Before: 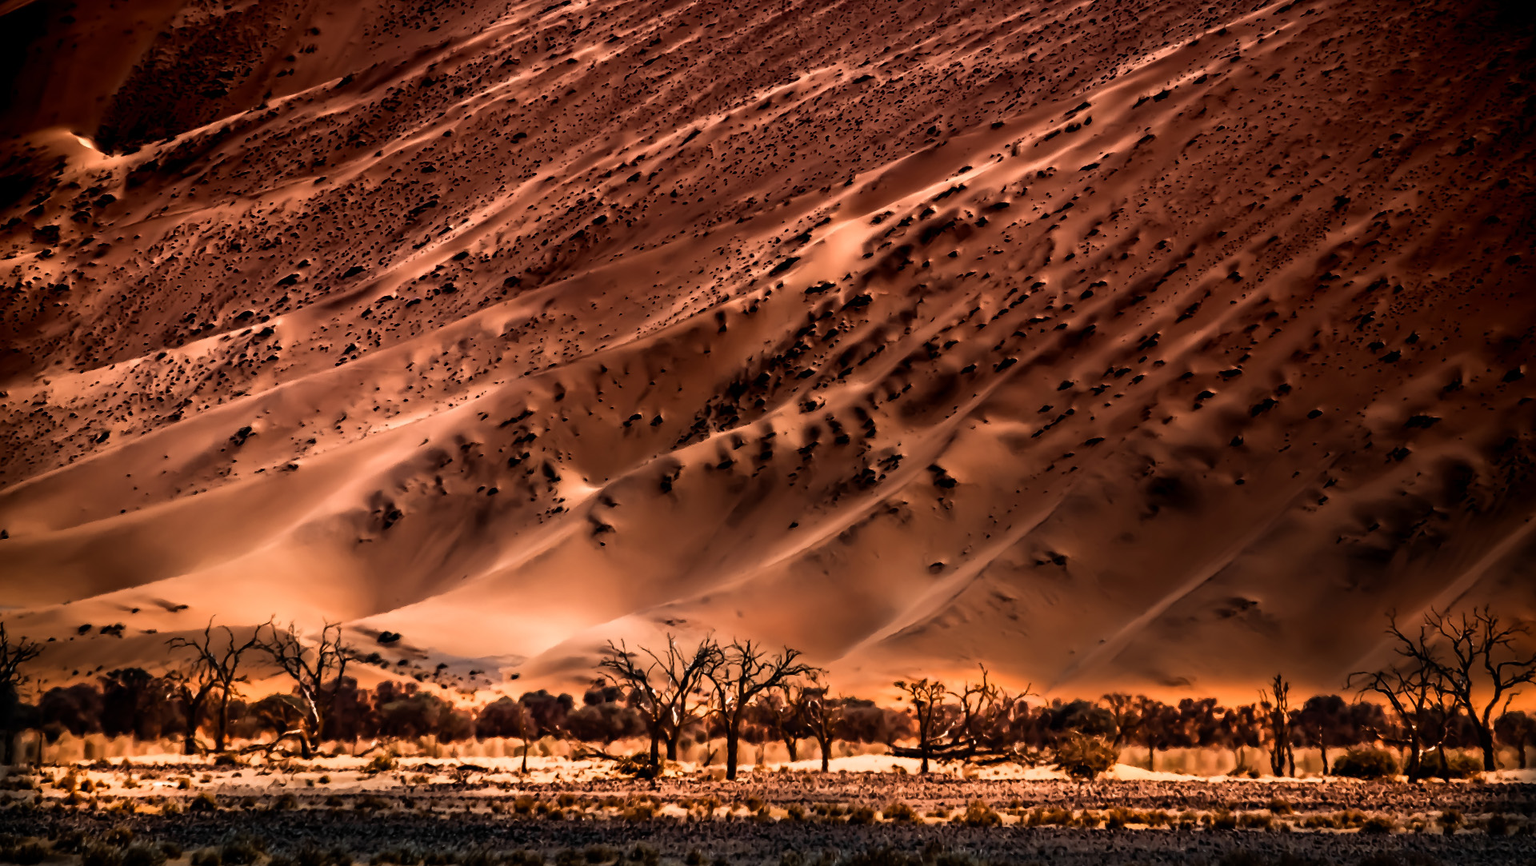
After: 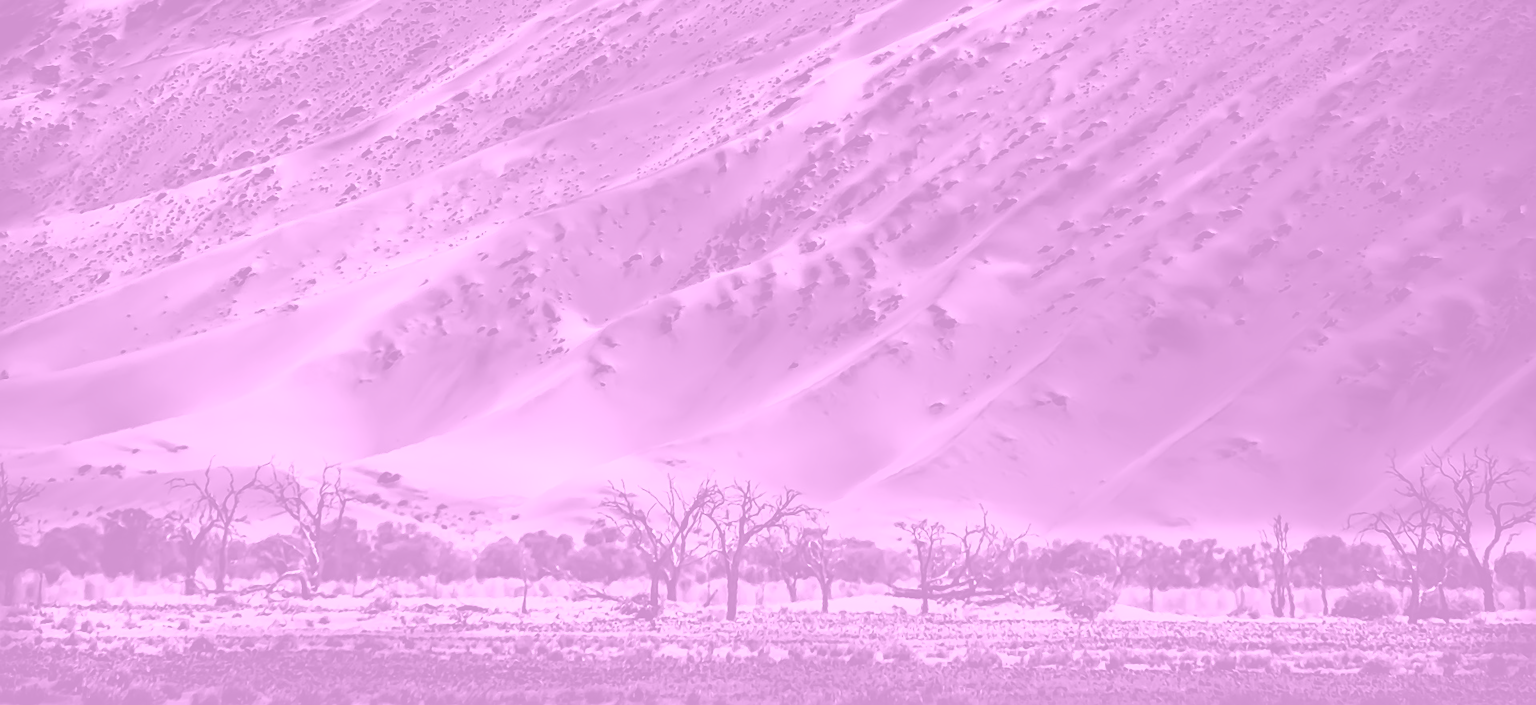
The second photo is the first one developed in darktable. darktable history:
sharpen: on, module defaults
colorize: hue 331.2°, saturation 75%, source mix 30.28%, lightness 70.52%, version 1
color balance rgb: contrast -10%
crop and rotate: top 18.507%
